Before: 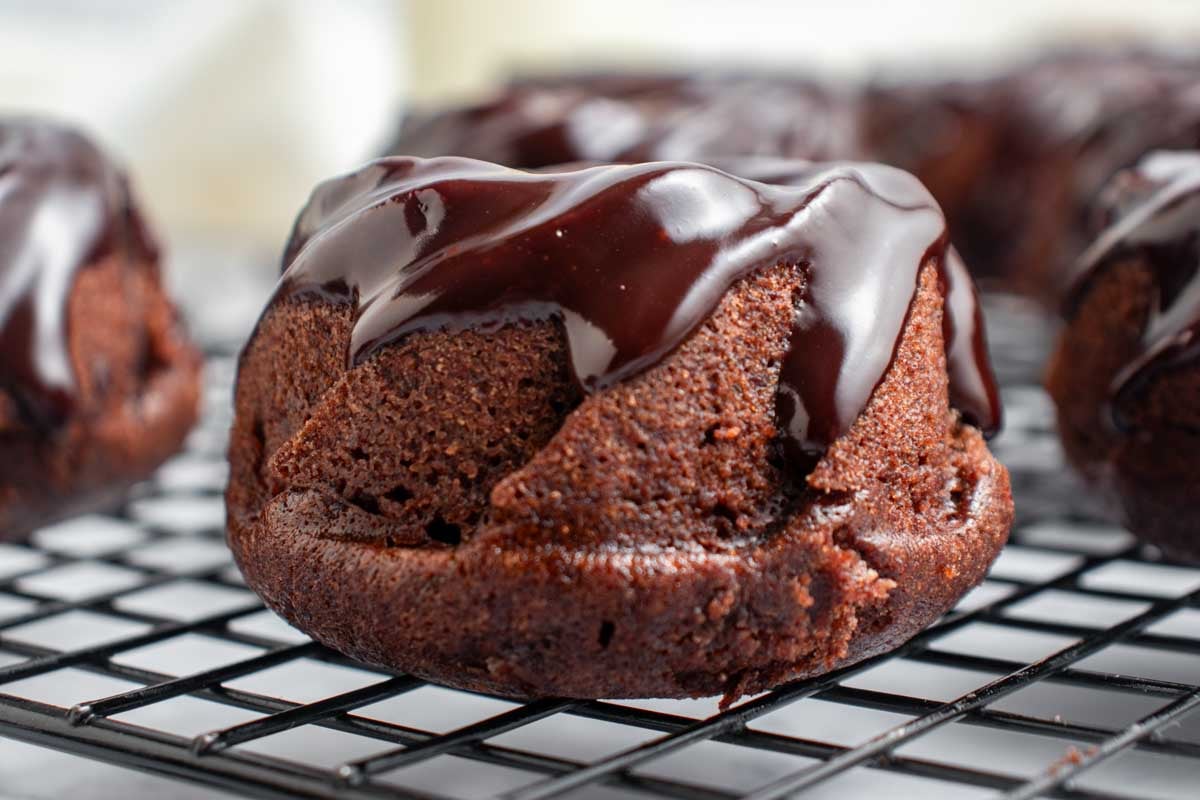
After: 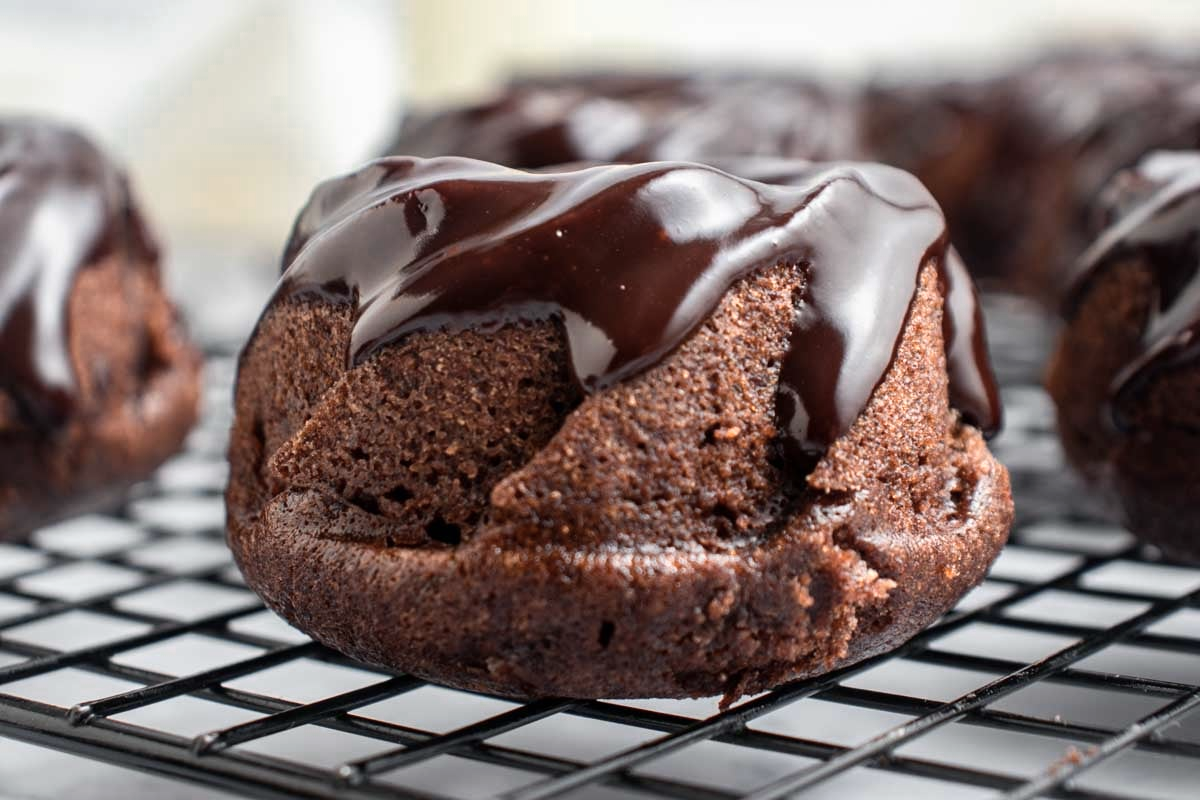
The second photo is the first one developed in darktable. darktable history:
exposure: exposure -0.022 EV, compensate highlight preservation false
color zones: curves: ch0 [(0.099, 0.624) (0.257, 0.596) (0.384, 0.376) (0.529, 0.492) (0.697, 0.564) (0.768, 0.532) (0.908, 0.644)]; ch1 [(0.112, 0.564) (0.254, 0.612) (0.432, 0.676) (0.592, 0.456) (0.743, 0.684) (0.888, 0.536)]; ch2 [(0.25, 0.5) (0.469, 0.36) (0.75, 0.5)]
contrast brightness saturation: contrast 0.095, saturation -0.299
